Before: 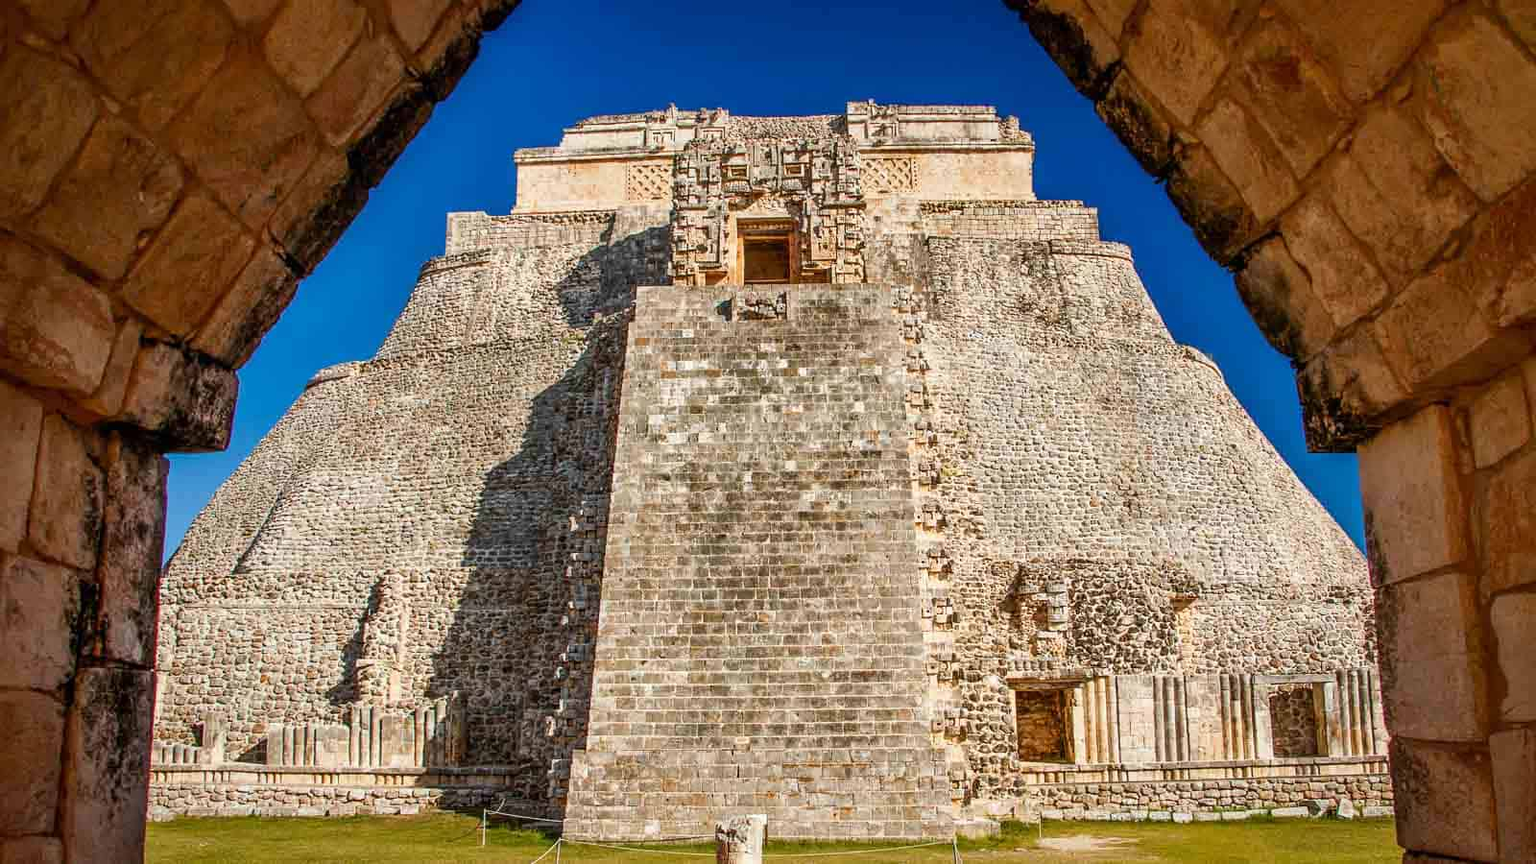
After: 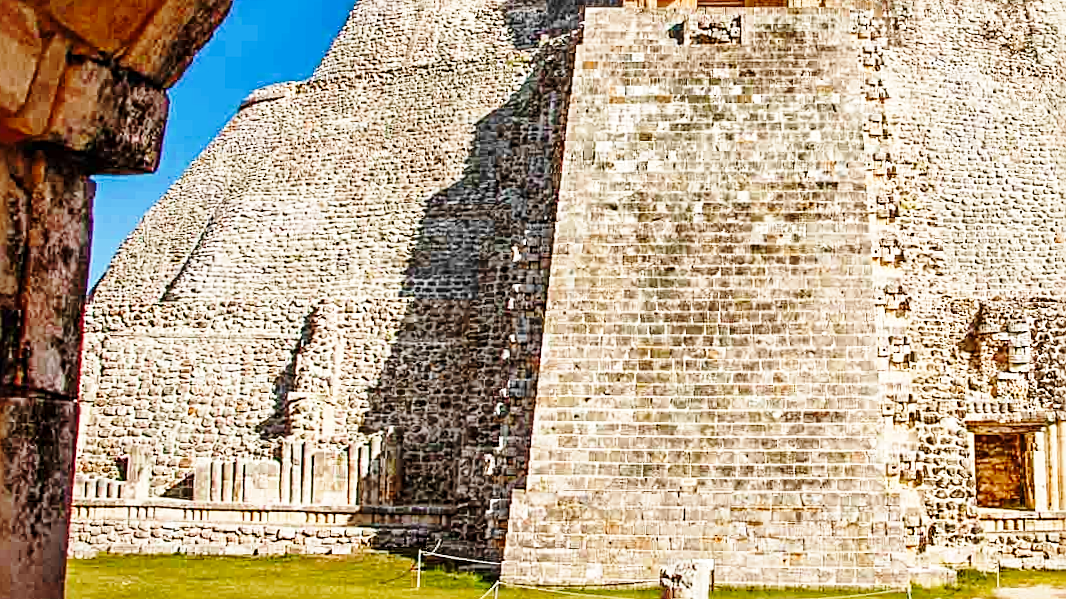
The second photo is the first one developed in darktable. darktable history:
crop and rotate: angle -0.749°, left 4.006%, top 31.798%, right 27.783%
base curve: curves: ch0 [(0, 0) (0.028, 0.03) (0.121, 0.232) (0.46, 0.748) (0.859, 0.968) (1, 1)], preserve colors none
sharpen: radius 3.123
